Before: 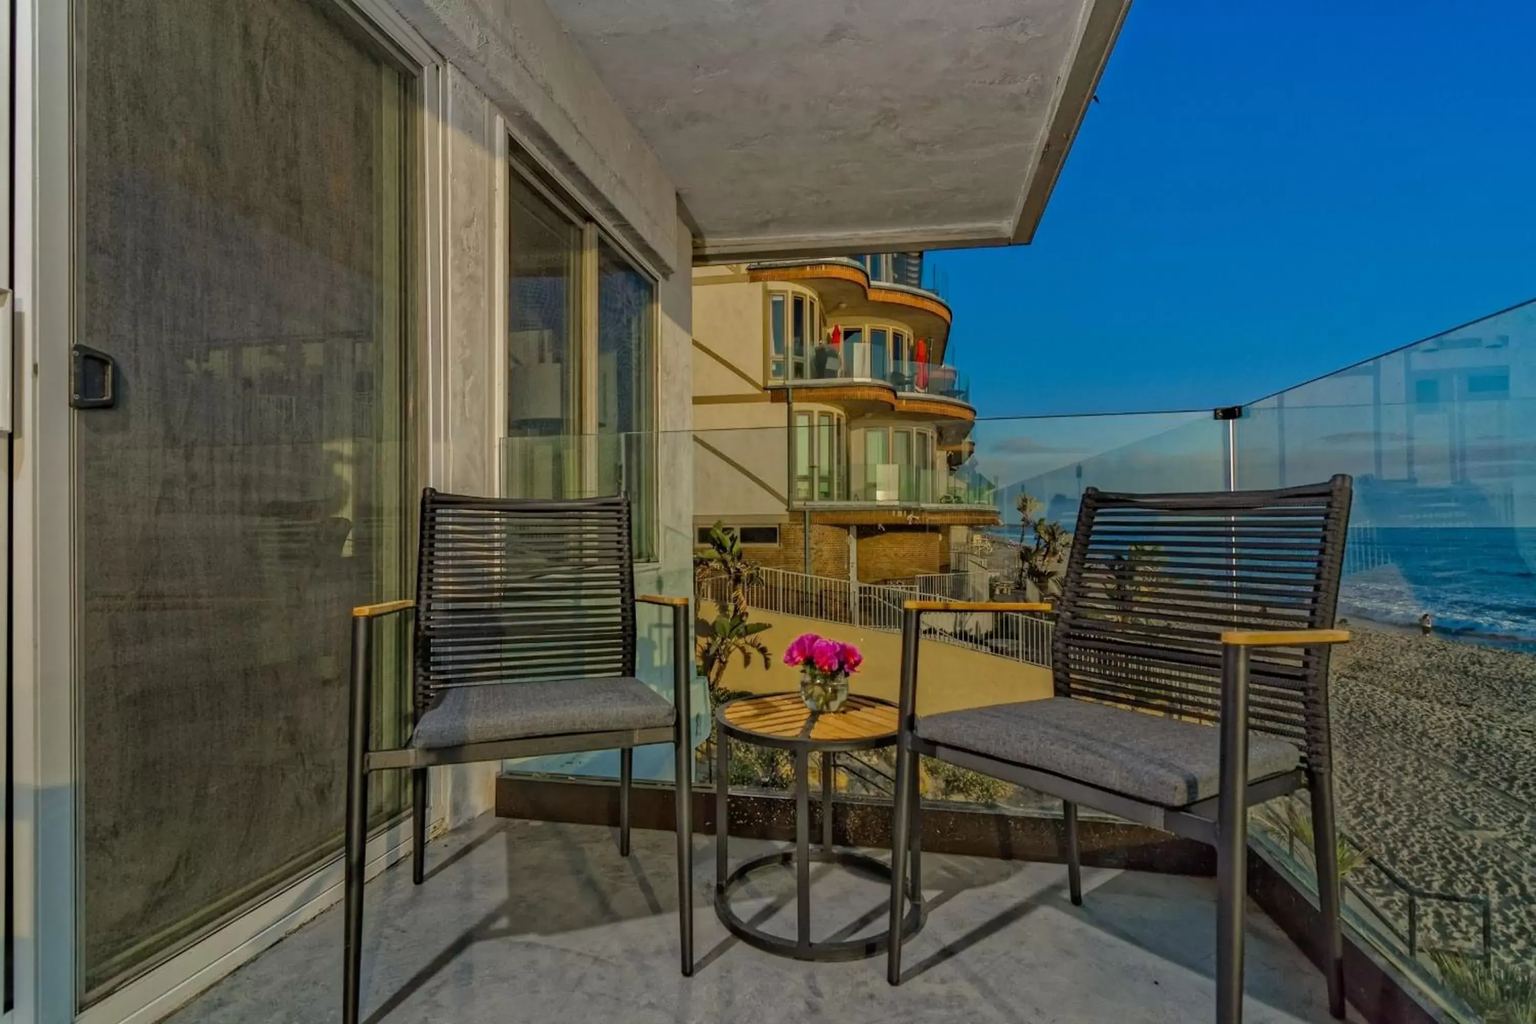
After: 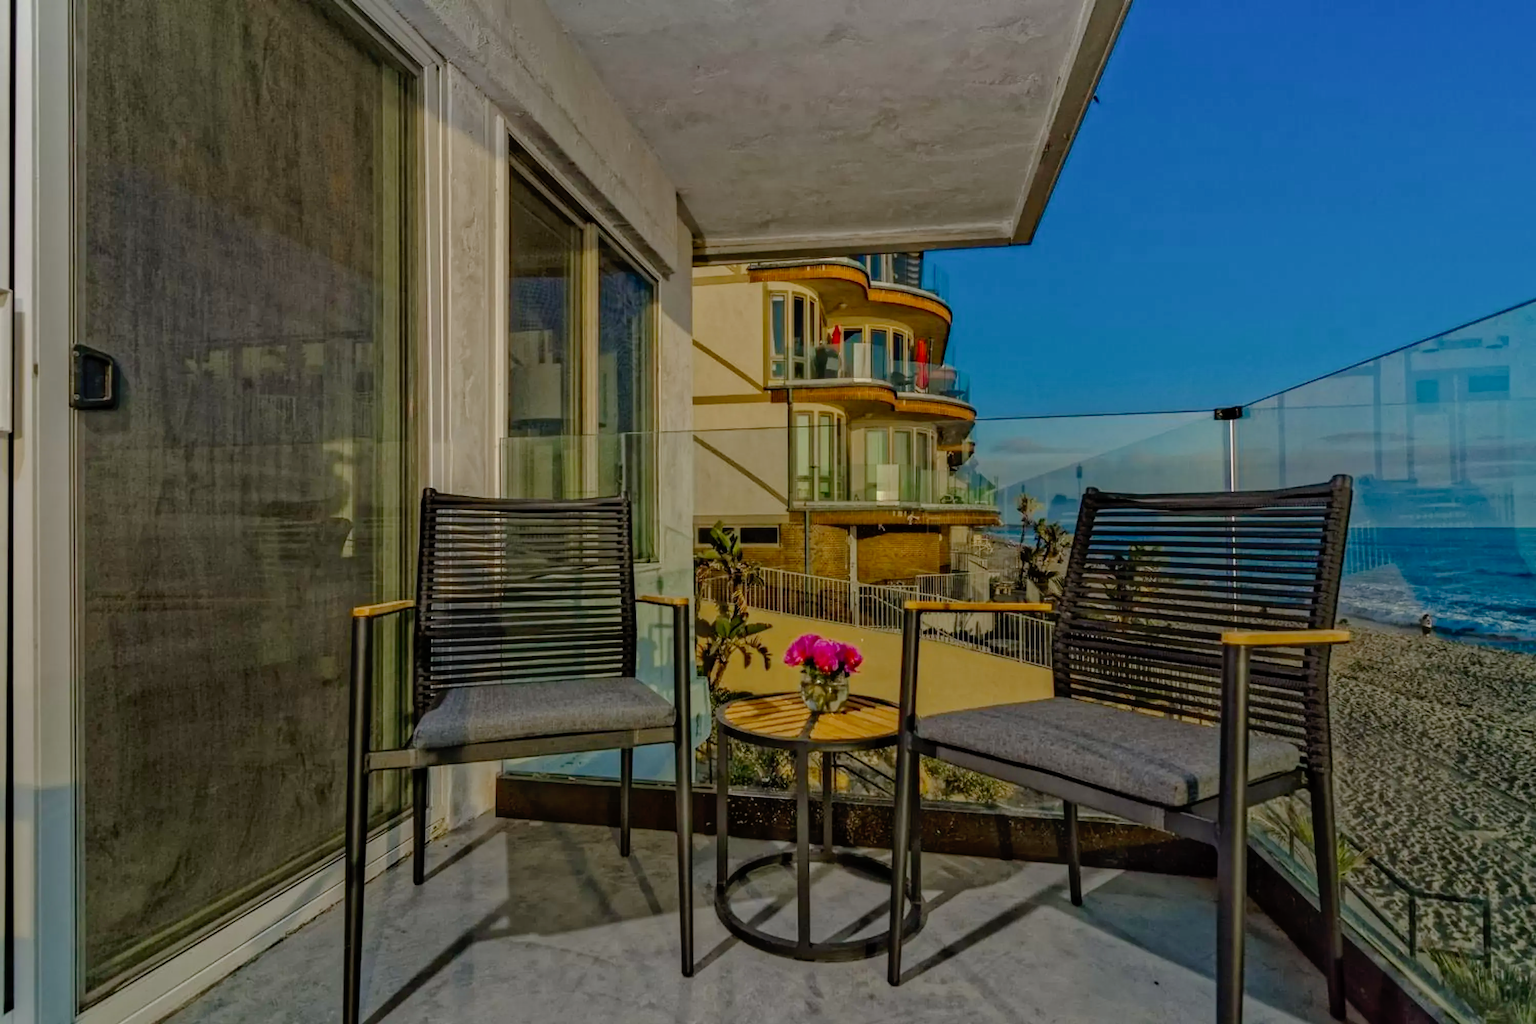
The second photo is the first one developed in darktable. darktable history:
tone curve: curves: ch0 [(0, 0) (0.003, 0.001) (0.011, 0.002) (0.025, 0.007) (0.044, 0.015) (0.069, 0.022) (0.1, 0.03) (0.136, 0.056) (0.177, 0.115) (0.224, 0.177) (0.277, 0.244) (0.335, 0.322) (0.399, 0.398) (0.468, 0.471) (0.543, 0.545) (0.623, 0.614) (0.709, 0.685) (0.801, 0.765) (0.898, 0.867) (1, 1)], preserve colors none
